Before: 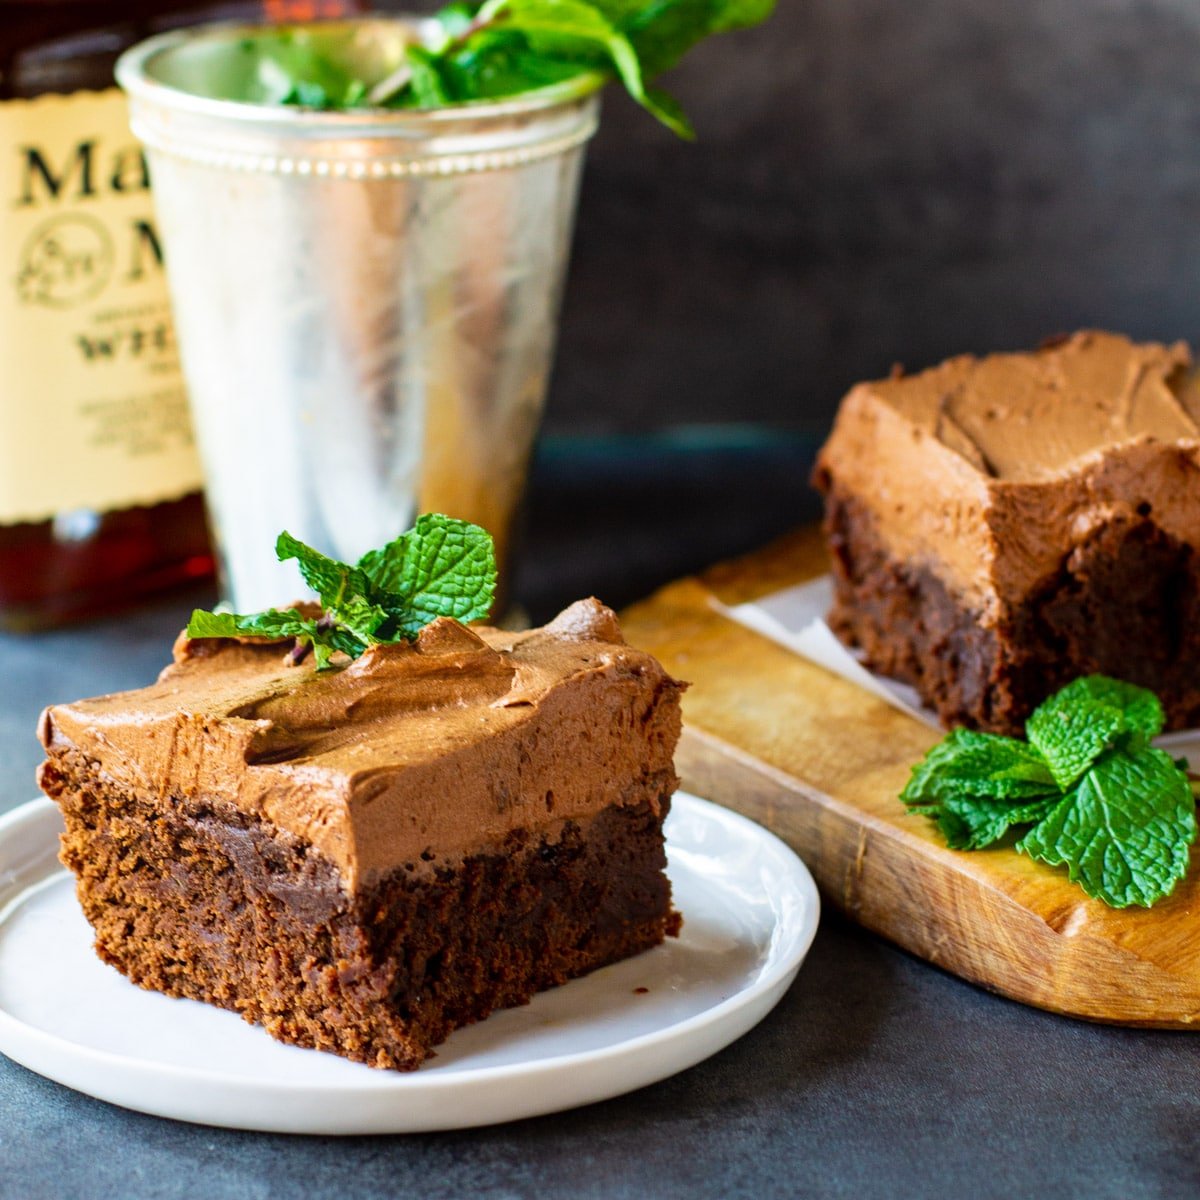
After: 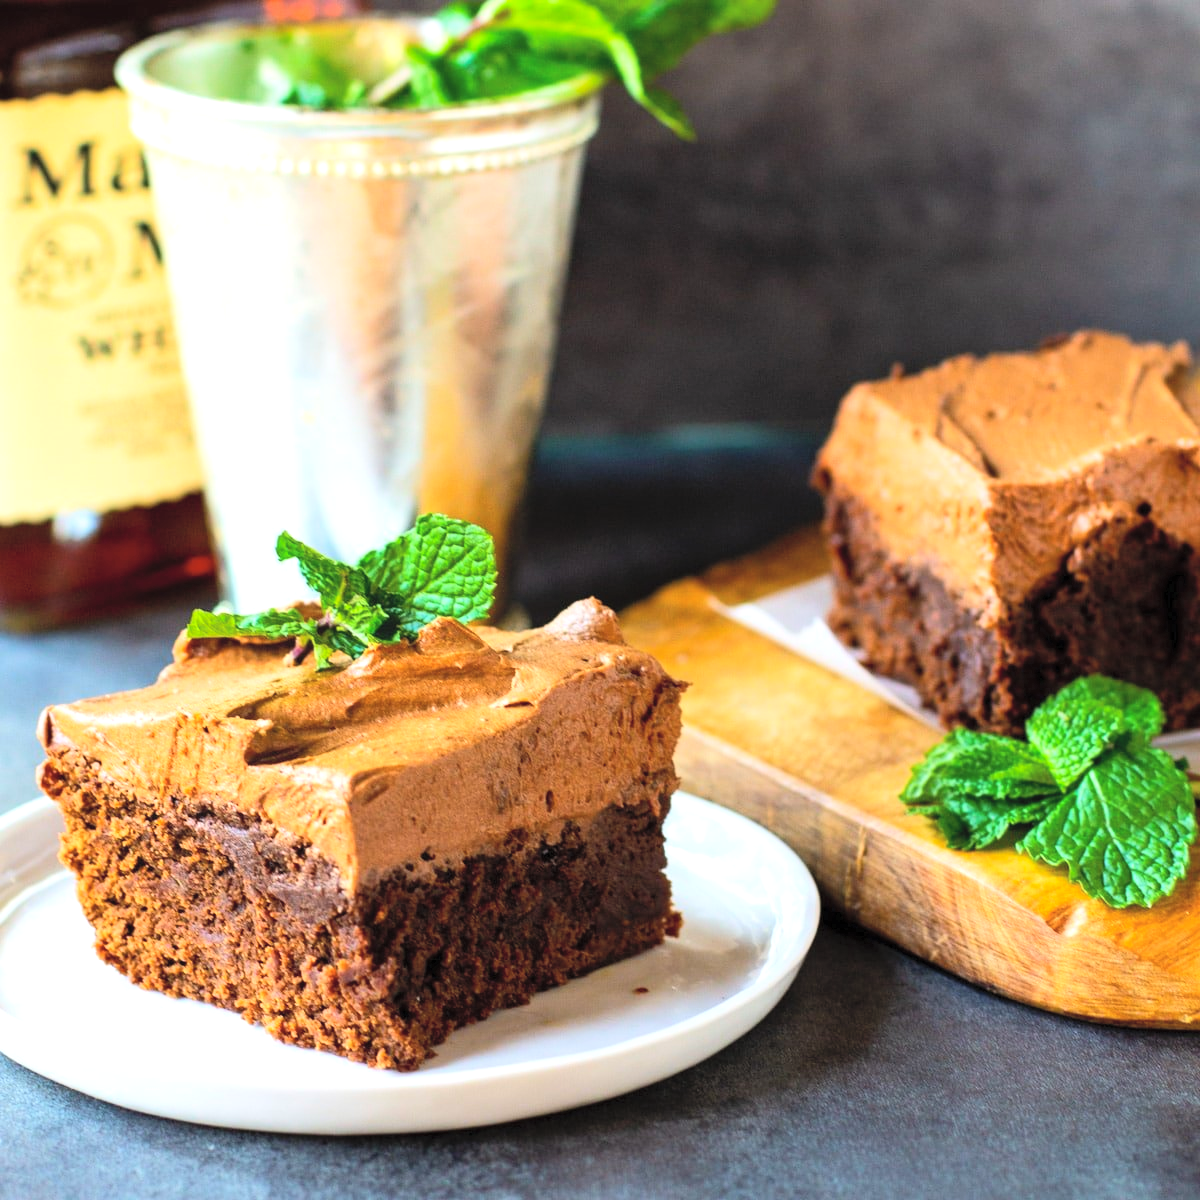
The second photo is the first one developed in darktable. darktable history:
contrast brightness saturation: contrast 0.1, brightness 0.3, saturation 0.14
tone equalizer: -8 EV -0.417 EV, -7 EV -0.389 EV, -6 EV -0.333 EV, -5 EV -0.222 EV, -3 EV 0.222 EV, -2 EV 0.333 EV, -1 EV 0.389 EV, +0 EV 0.417 EV, edges refinement/feathering 500, mask exposure compensation -1.57 EV, preserve details no
